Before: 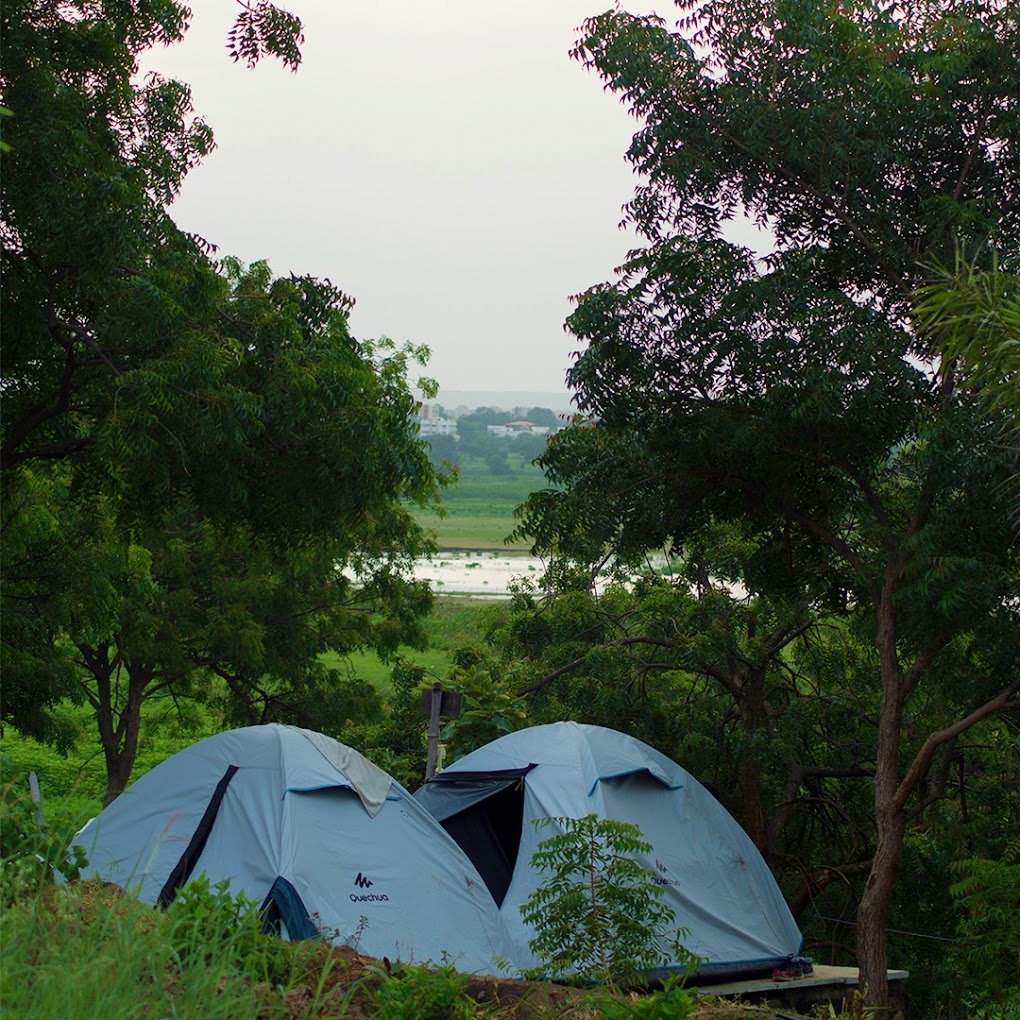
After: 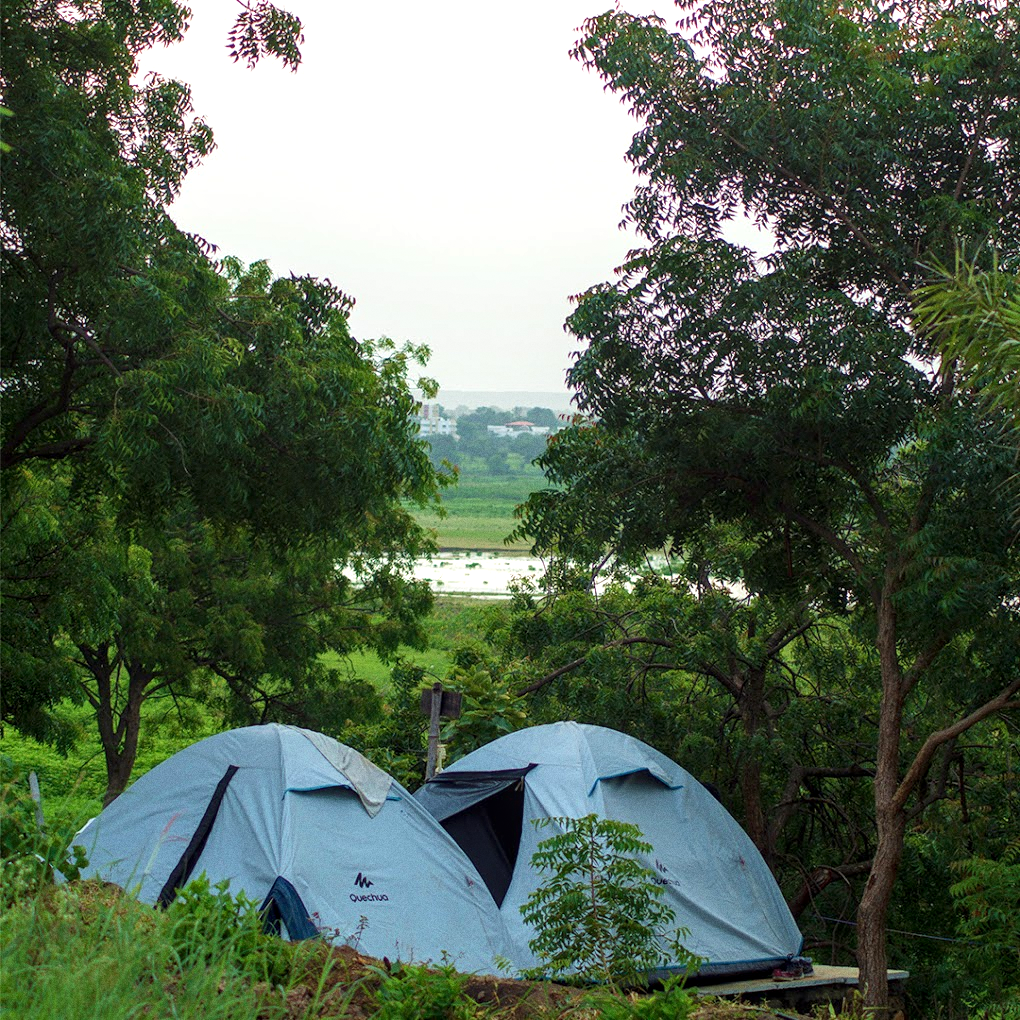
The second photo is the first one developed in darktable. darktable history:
exposure: exposure 0.515 EV, compensate highlight preservation false
grain: coarseness 0.09 ISO
local contrast: on, module defaults
